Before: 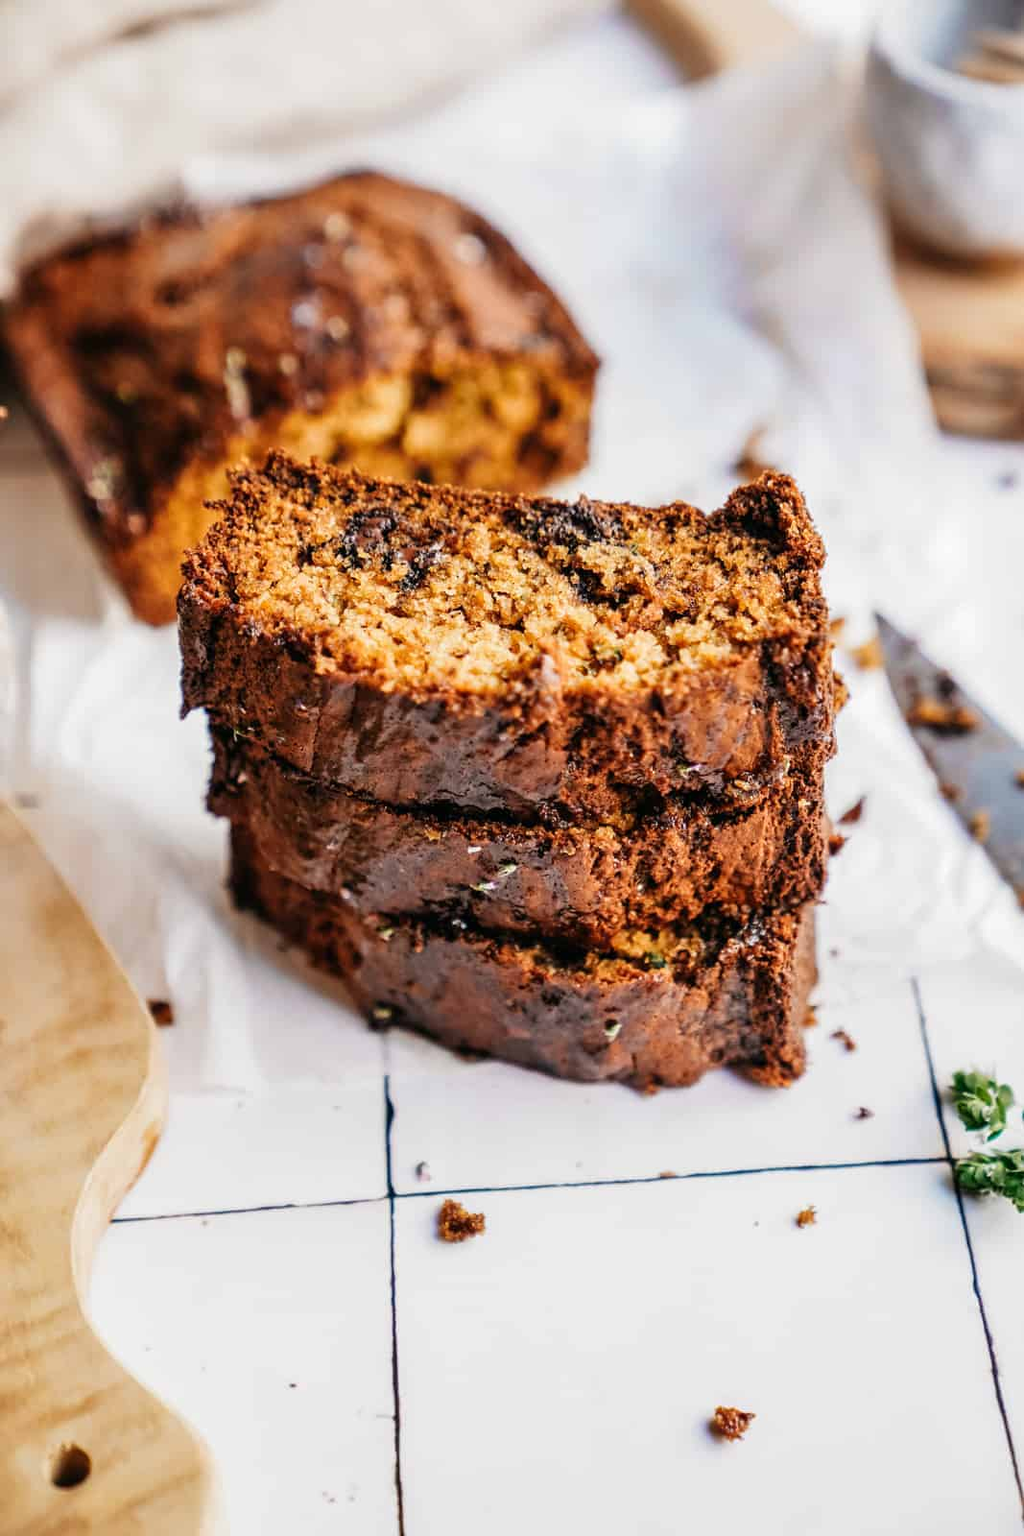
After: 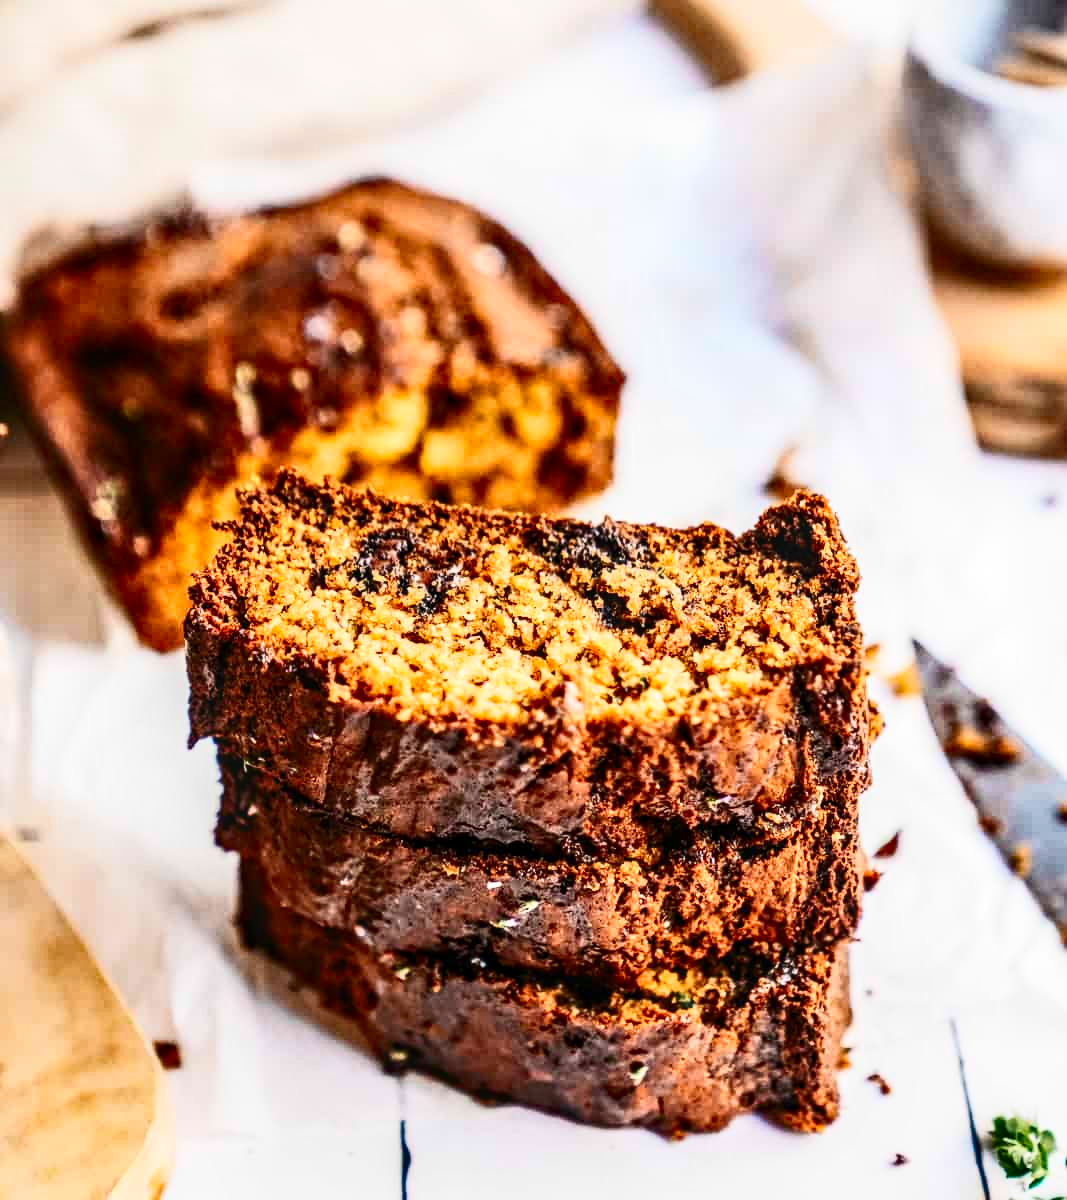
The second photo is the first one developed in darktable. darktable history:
local contrast: detail 130%
crop: bottom 24.991%
contrast brightness saturation: contrast 0.398, brightness 0.107, saturation 0.214
haze removal: strength 0.299, distance 0.25, compatibility mode true, adaptive false
